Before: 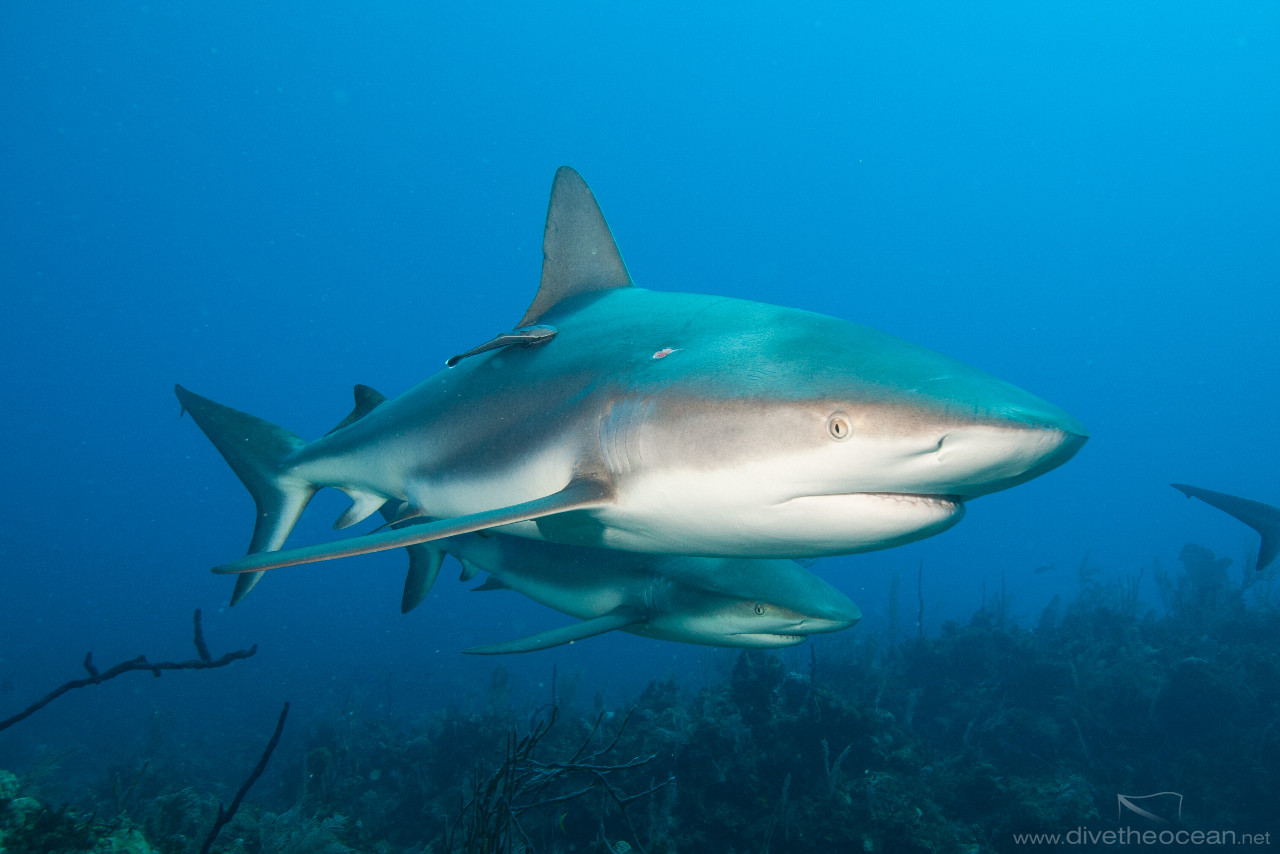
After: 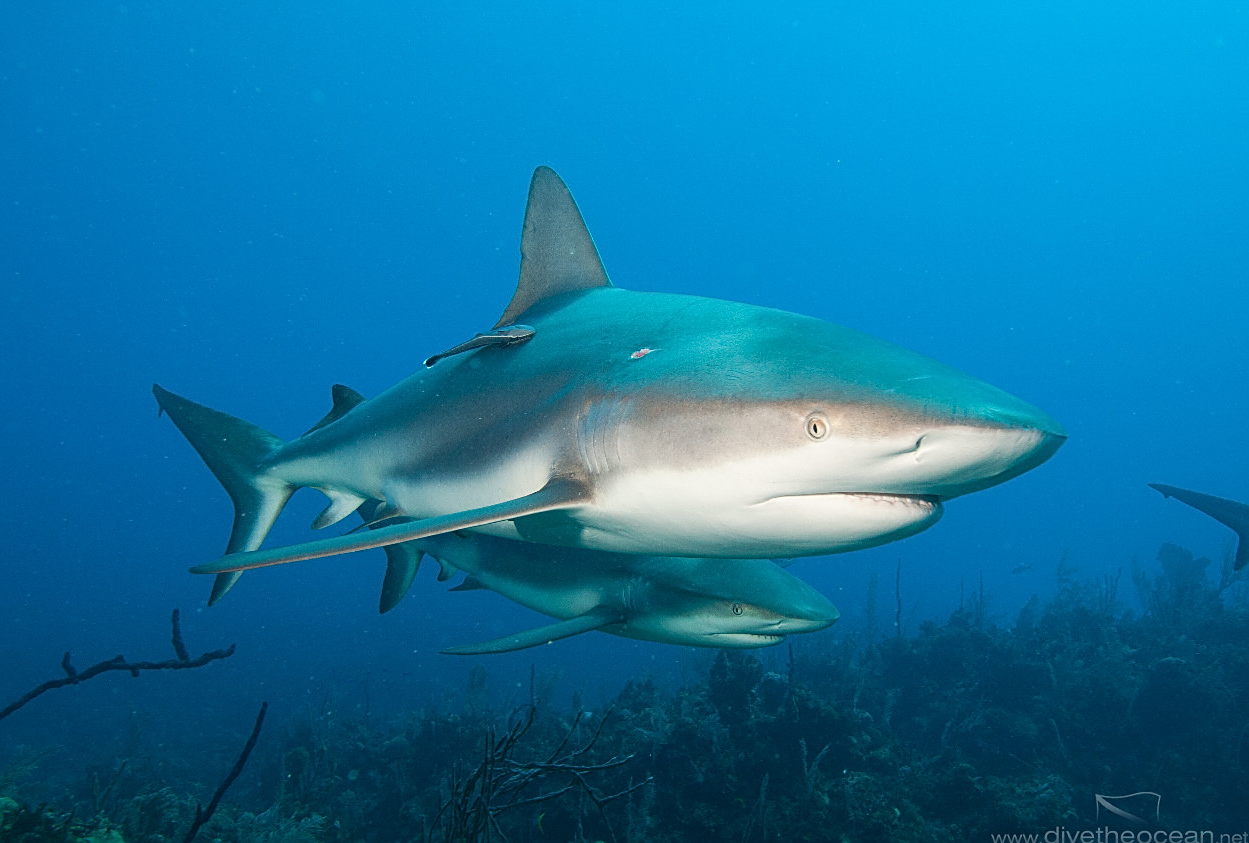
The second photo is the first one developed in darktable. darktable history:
sharpen: on, module defaults
crop and rotate: left 1.774%, right 0.633%, bottom 1.28%
